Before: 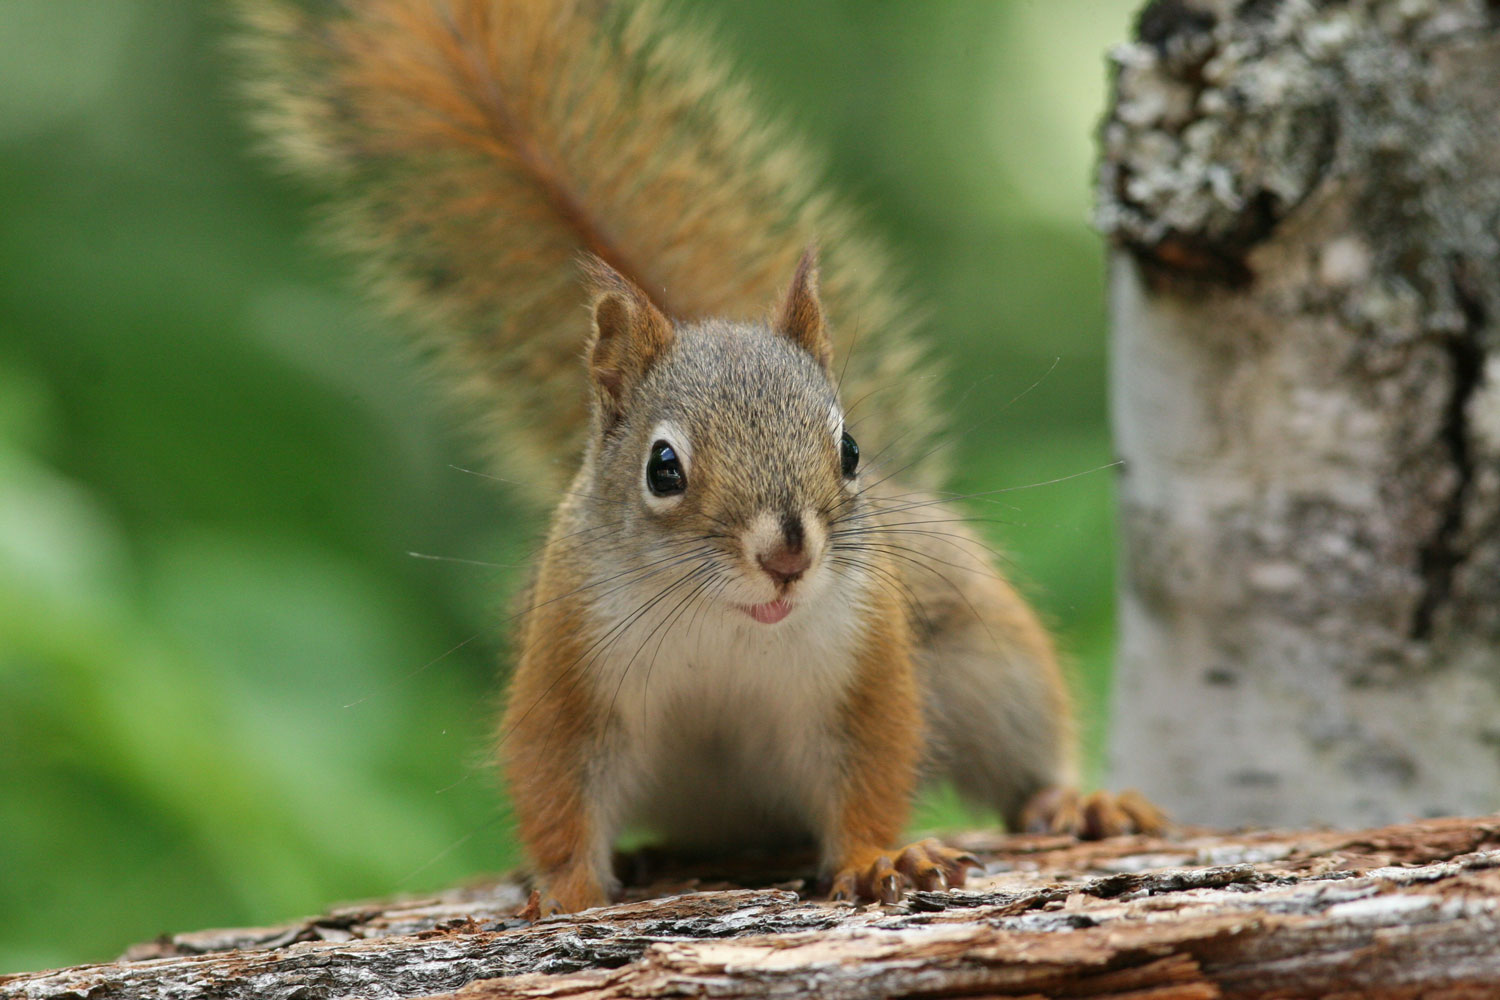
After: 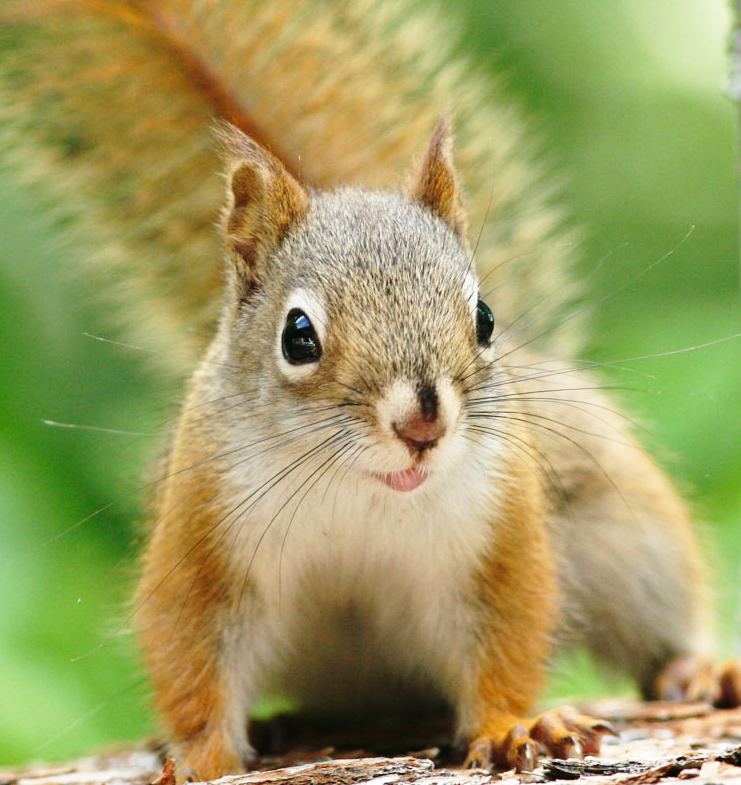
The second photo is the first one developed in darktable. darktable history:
exposure: exposure 0.131 EV, compensate highlight preservation false
crop and rotate: angle 0.02°, left 24.353%, top 13.219%, right 26.156%, bottom 8.224%
base curve: curves: ch0 [(0, 0) (0.028, 0.03) (0.121, 0.232) (0.46, 0.748) (0.859, 0.968) (1, 1)], preserve colors none
